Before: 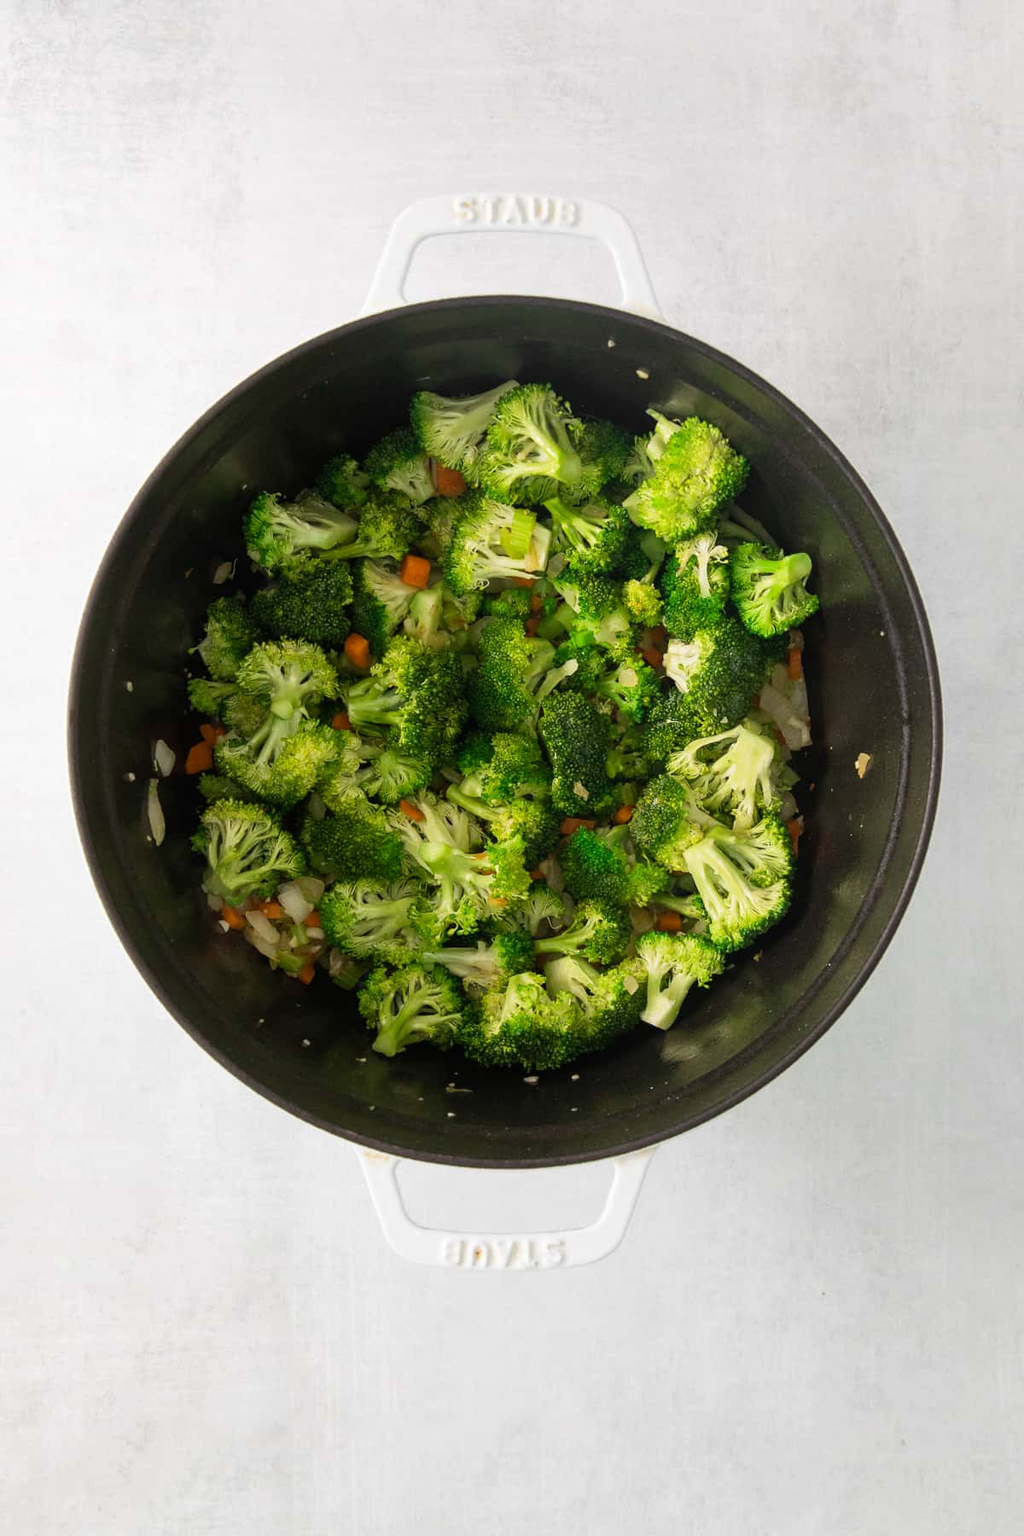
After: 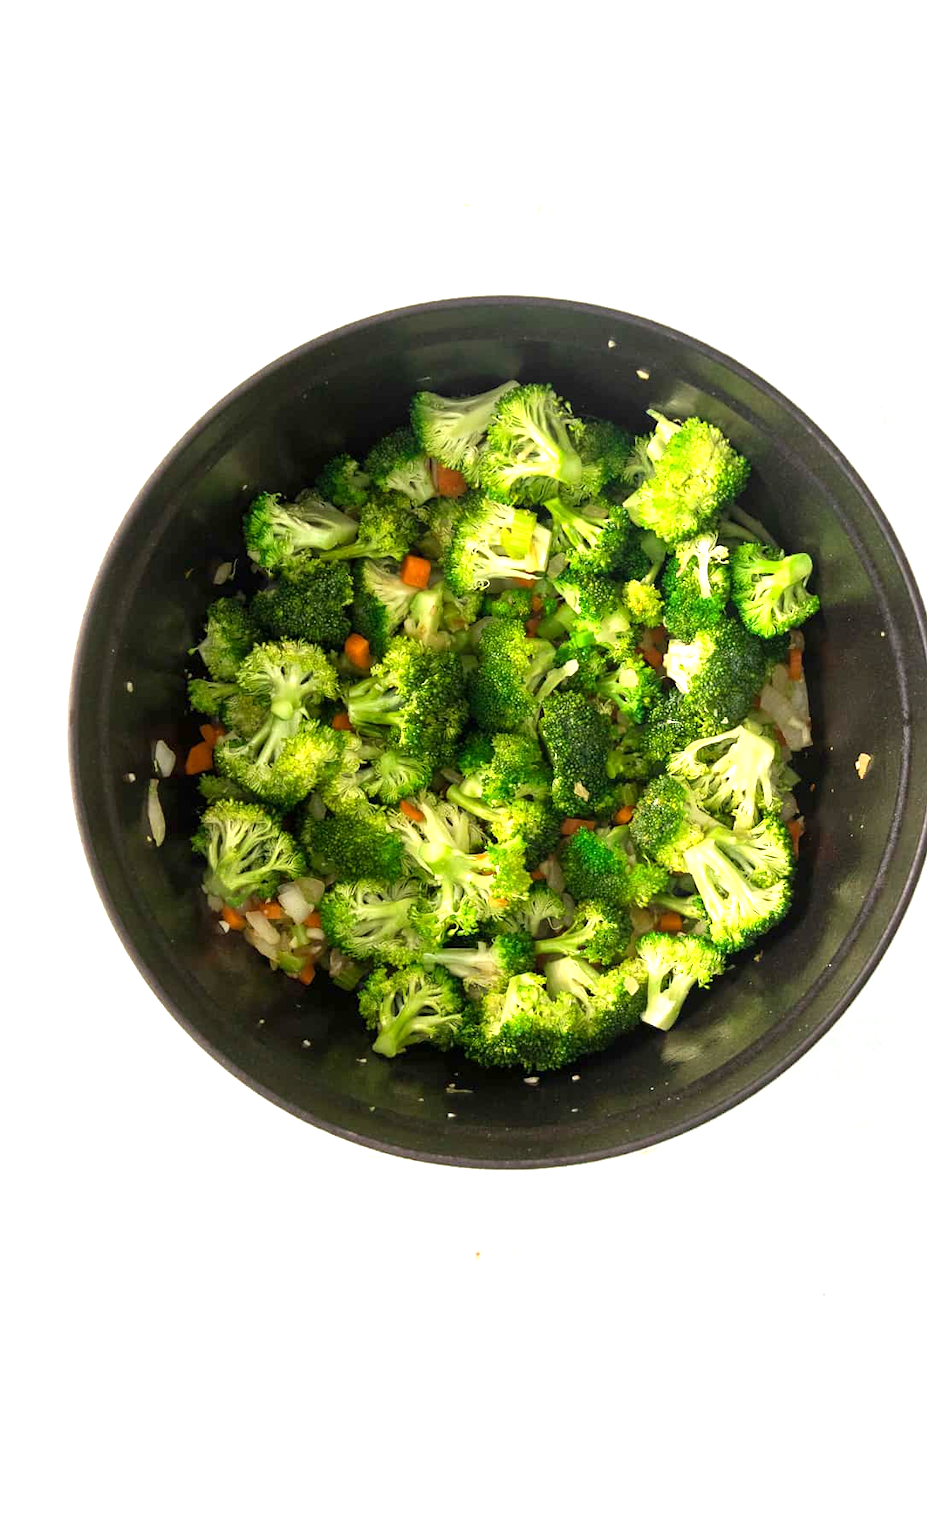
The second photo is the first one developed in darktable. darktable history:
crop: right 9.479%, bottom 0.039%
exposure: black level correction 0.001, exposure 0.961 EV, compensate highlight preservation false
